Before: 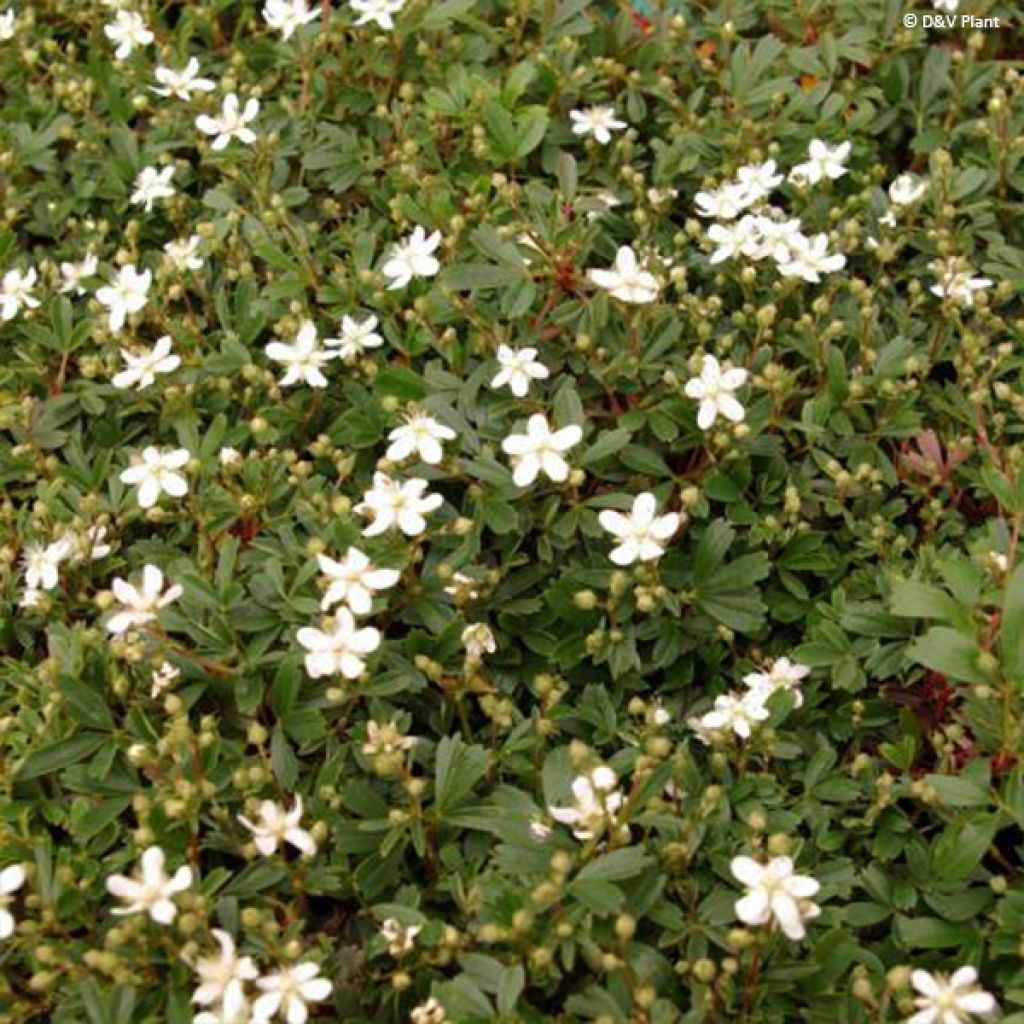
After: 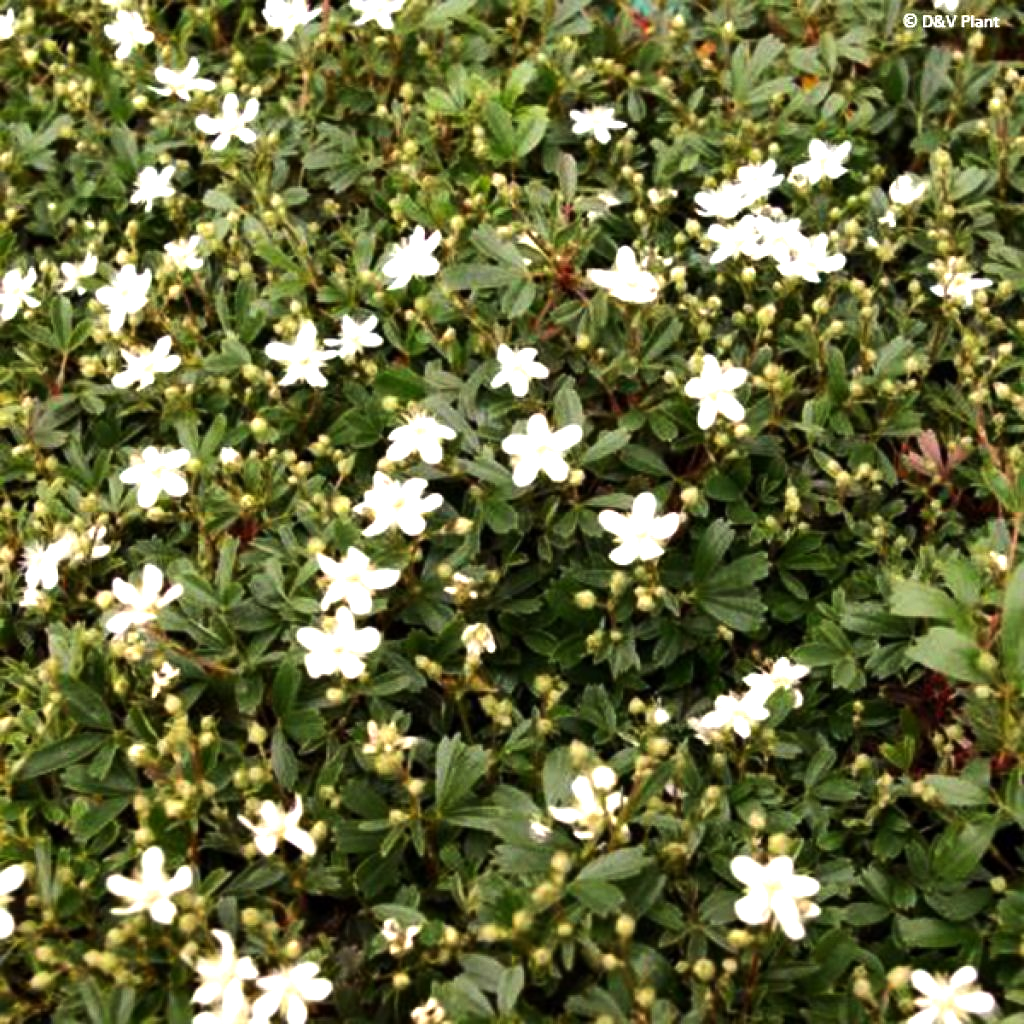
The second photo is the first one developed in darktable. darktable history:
tone equalizer: -8 EV -1.11 EV, -7 EV -1.04 EV, -6 EV -0.89 EV, -5 EV -0.56 EV, -3 EV 0.586 EV, -2 EV 0.873 EV, -1 EV 1.01 EV, +0 EV 1.06 EV, edges refinement/feathering 500, mask exposure compensation -1.57 EV, preserve details no
